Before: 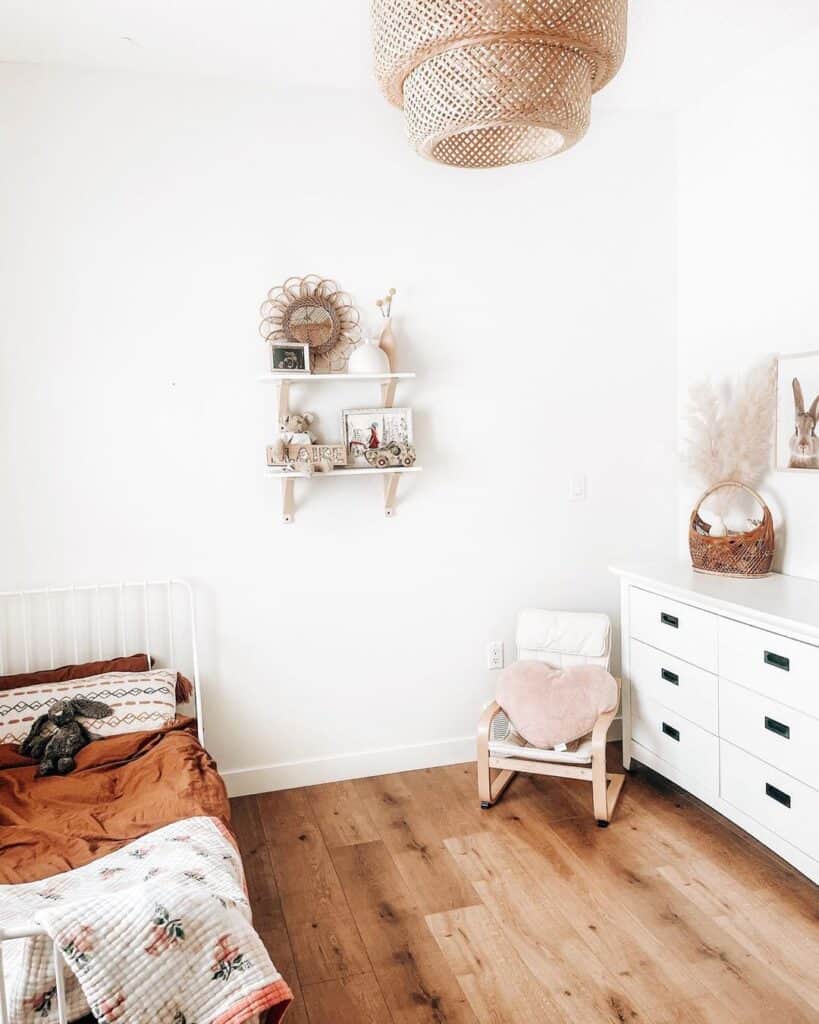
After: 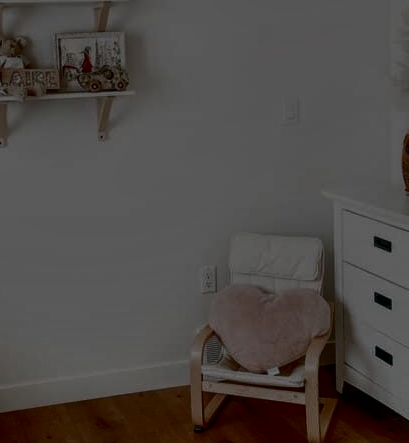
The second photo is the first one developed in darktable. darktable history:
crop: left 35.16%, top 36.786%, right 14.889%, bottom 19.94%
color calibration: illuminant same as pipeline (D50), adaptation XYZ, x 0.345, y 0.357, temperature 5012.92 K
shadows and highlights: shadows 43.49, white point adjustment -1.5, soften with gaussian
contrast brightness saturation: contrast 0.243, brightness -0.233, saturation 0.147
exposure: exposure -2.391 EV, compensate highlight preservation false
